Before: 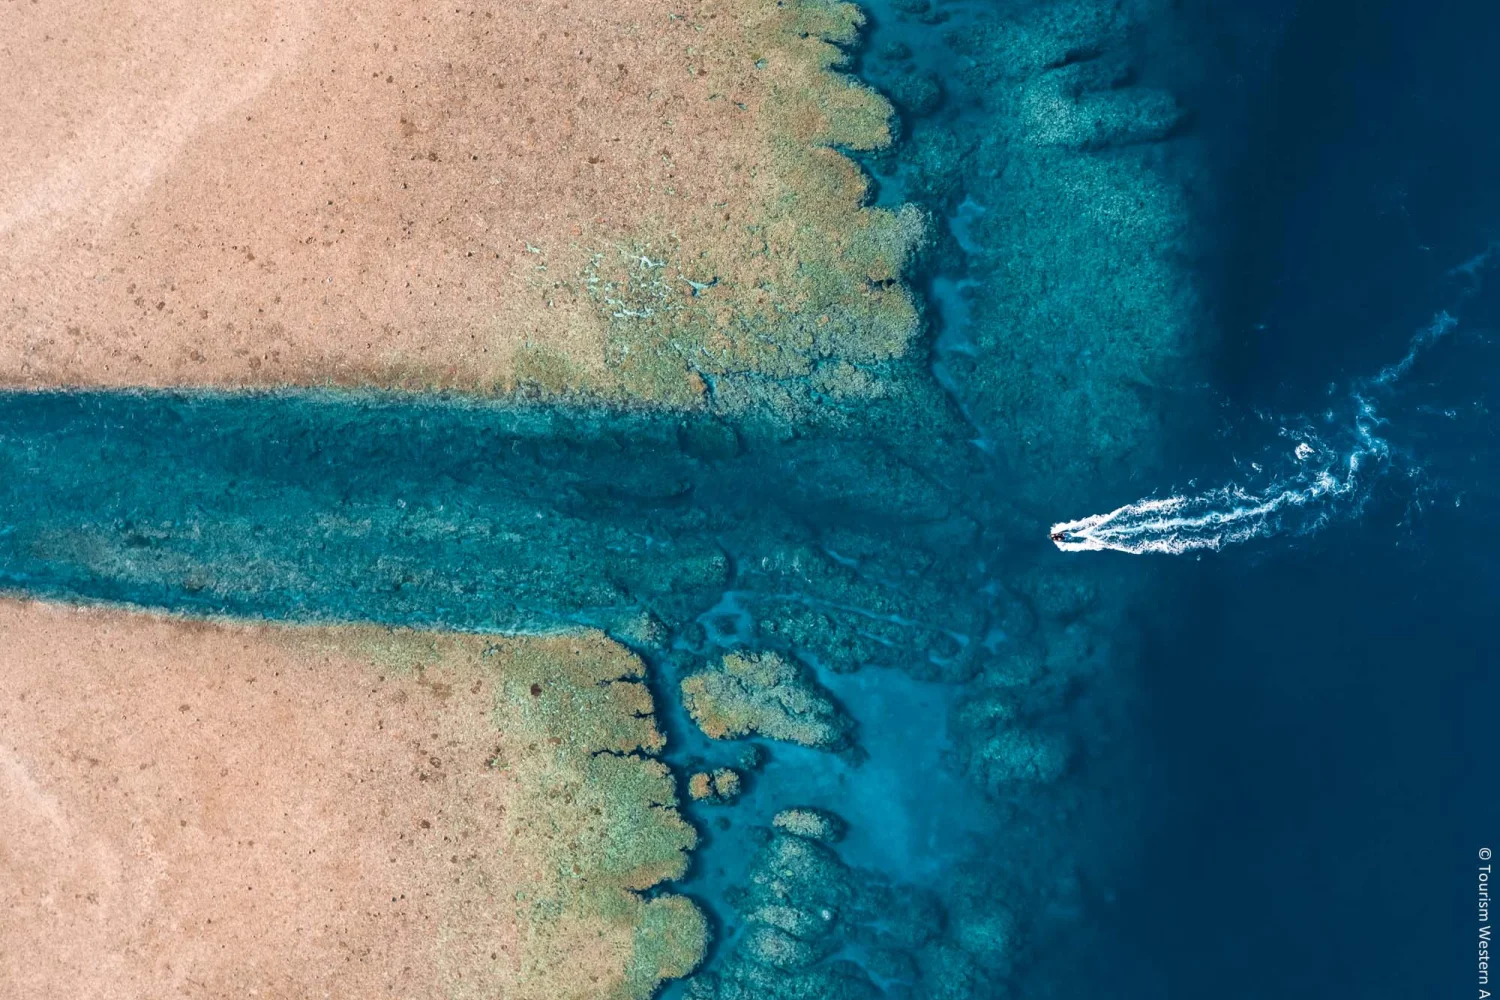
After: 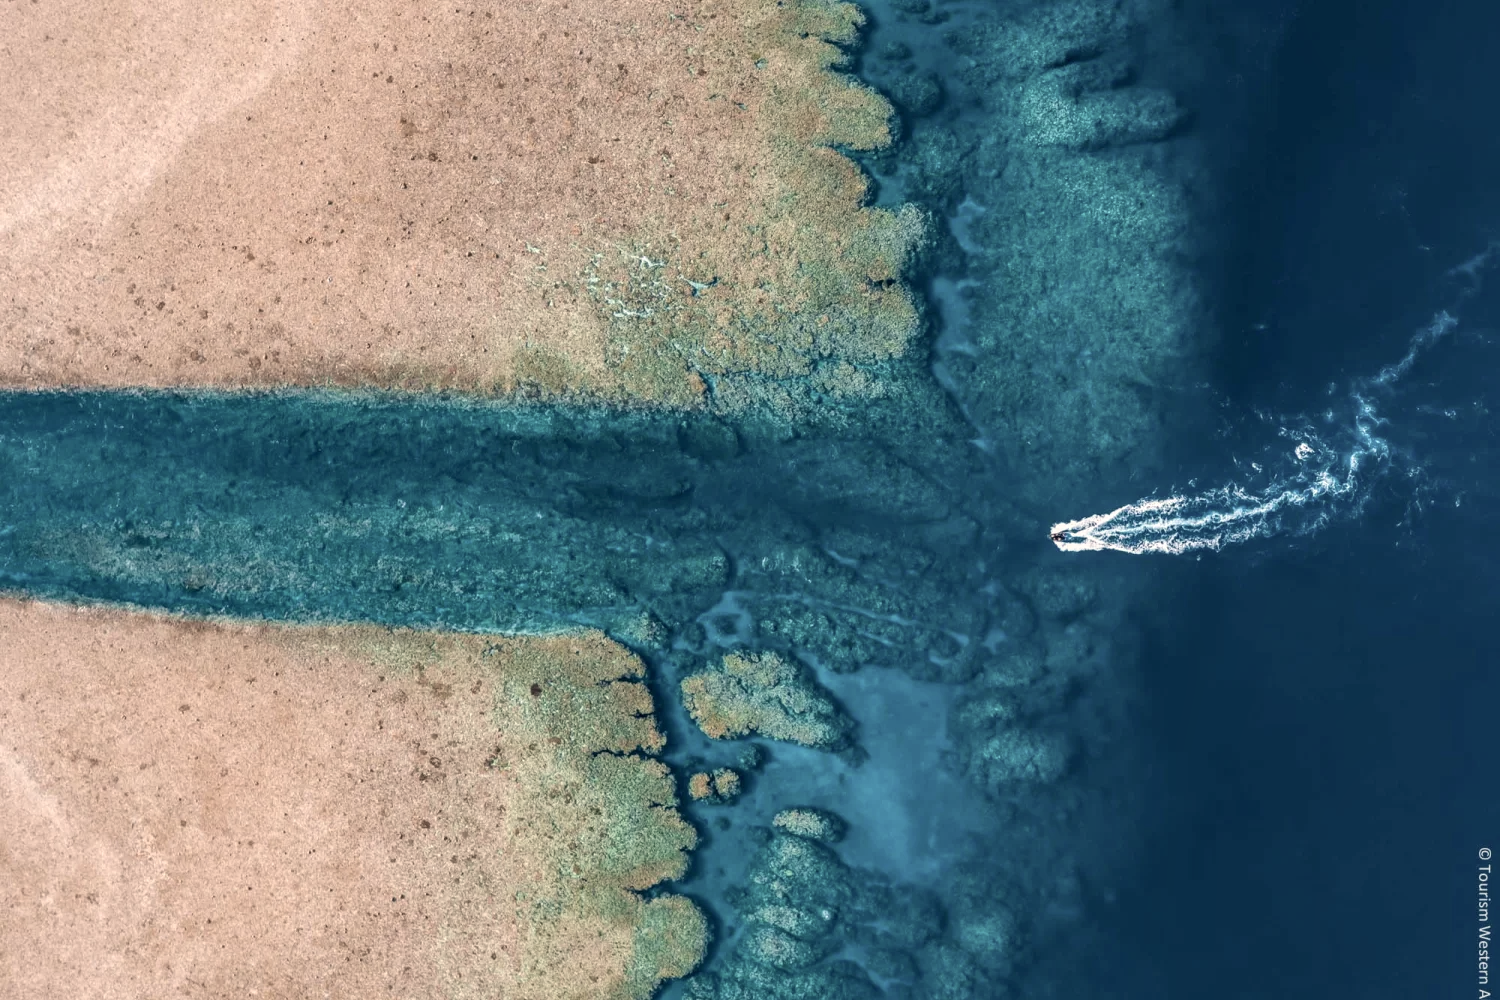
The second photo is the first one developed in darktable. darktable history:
color correction: highlights a* 2.81, highlights b* 5.01, shadows a* -1.64, shadows b* -4.83, saturation 0.767
tone equalizer: edges refinement/feathering 500, mask exposure compensation -1.57 EV, preserve details no
local contrast: on, module defaults
